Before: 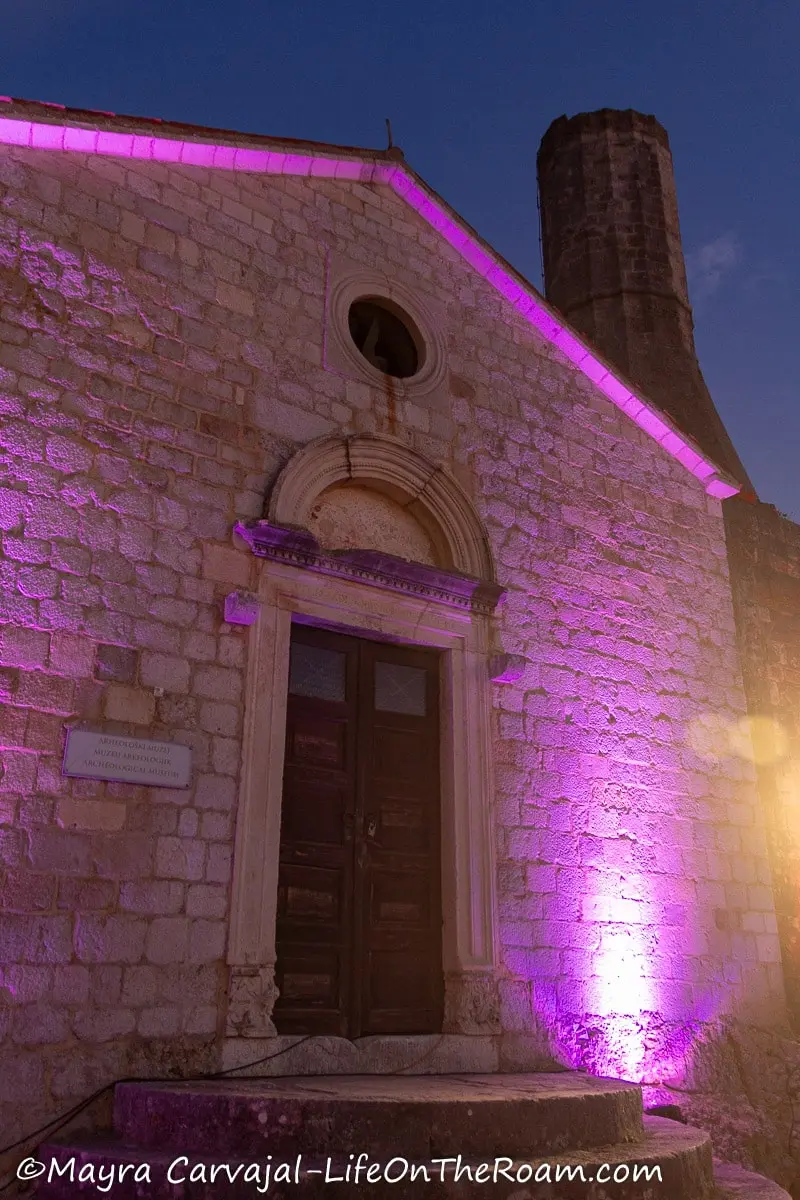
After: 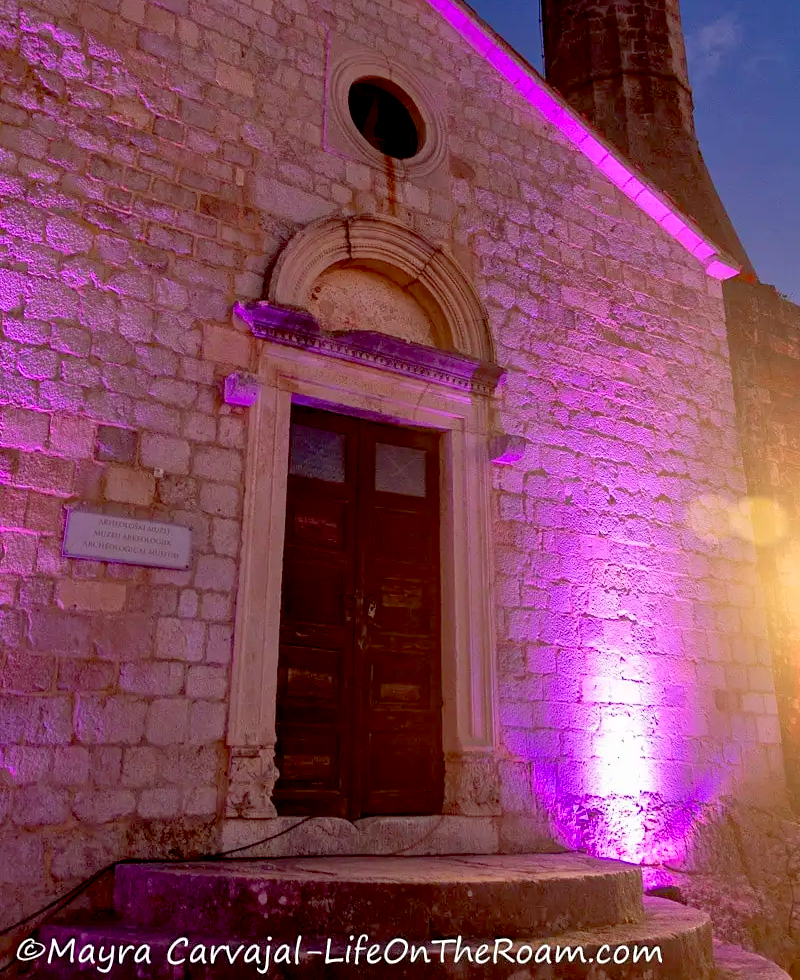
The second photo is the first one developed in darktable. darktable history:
shadows and highlights: radius 334.25, shadows 63.37, highlights 4.59, compress 87.26%, soften with gaussian
crop and rotate: top 18.26%
color correction: highlights b* -0.013, saturation 1.12
tone equalizer: -8 EV 0.982 EV, -7 EV 1.02 EV, -6 EV 0.962 EV, -5 EV 1.04 EV, -4 EV 1.04 EV, -3 EV 0.759 EV, -2 EV 0.53 EV, -1 EV 0.239 EV
exposure: black level correction 0.01, exposure 0.008 EV, compensate highlight preservation false
